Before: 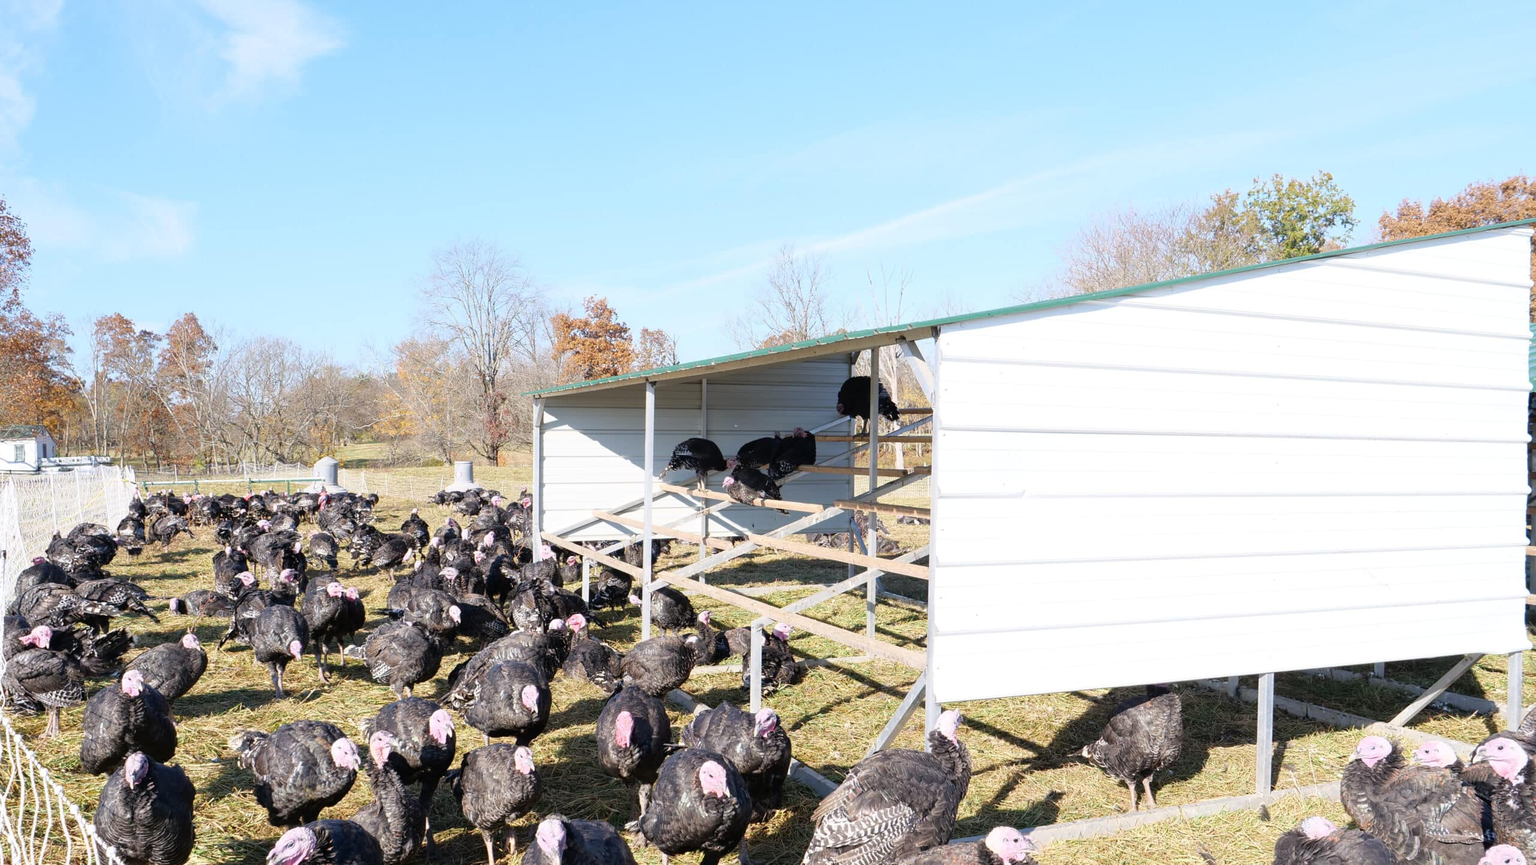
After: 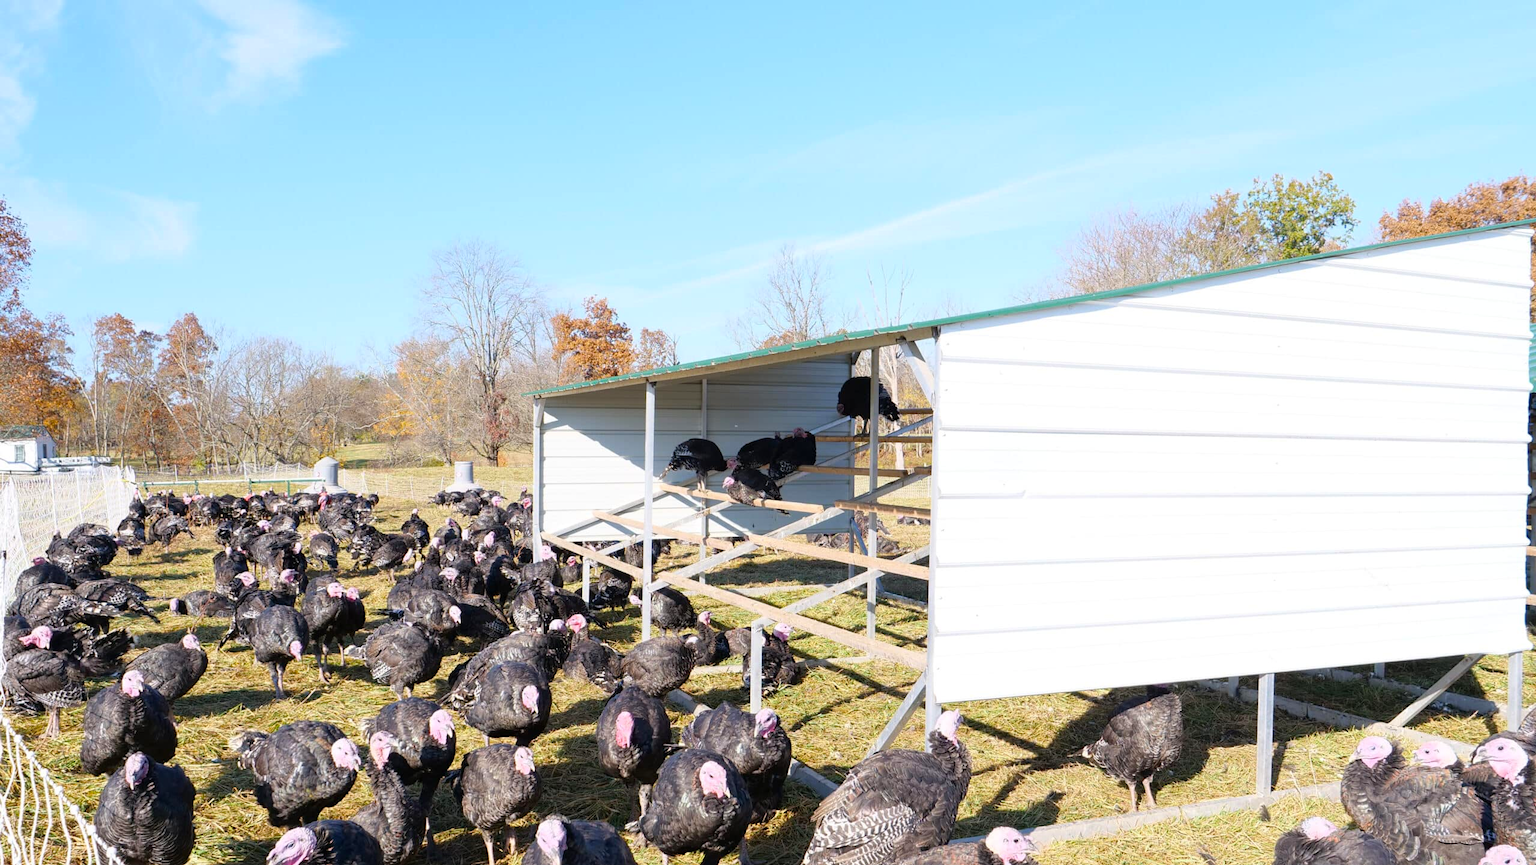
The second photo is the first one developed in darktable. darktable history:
color balance rgb: perceptual saturation grading › global saturation 25.44%
